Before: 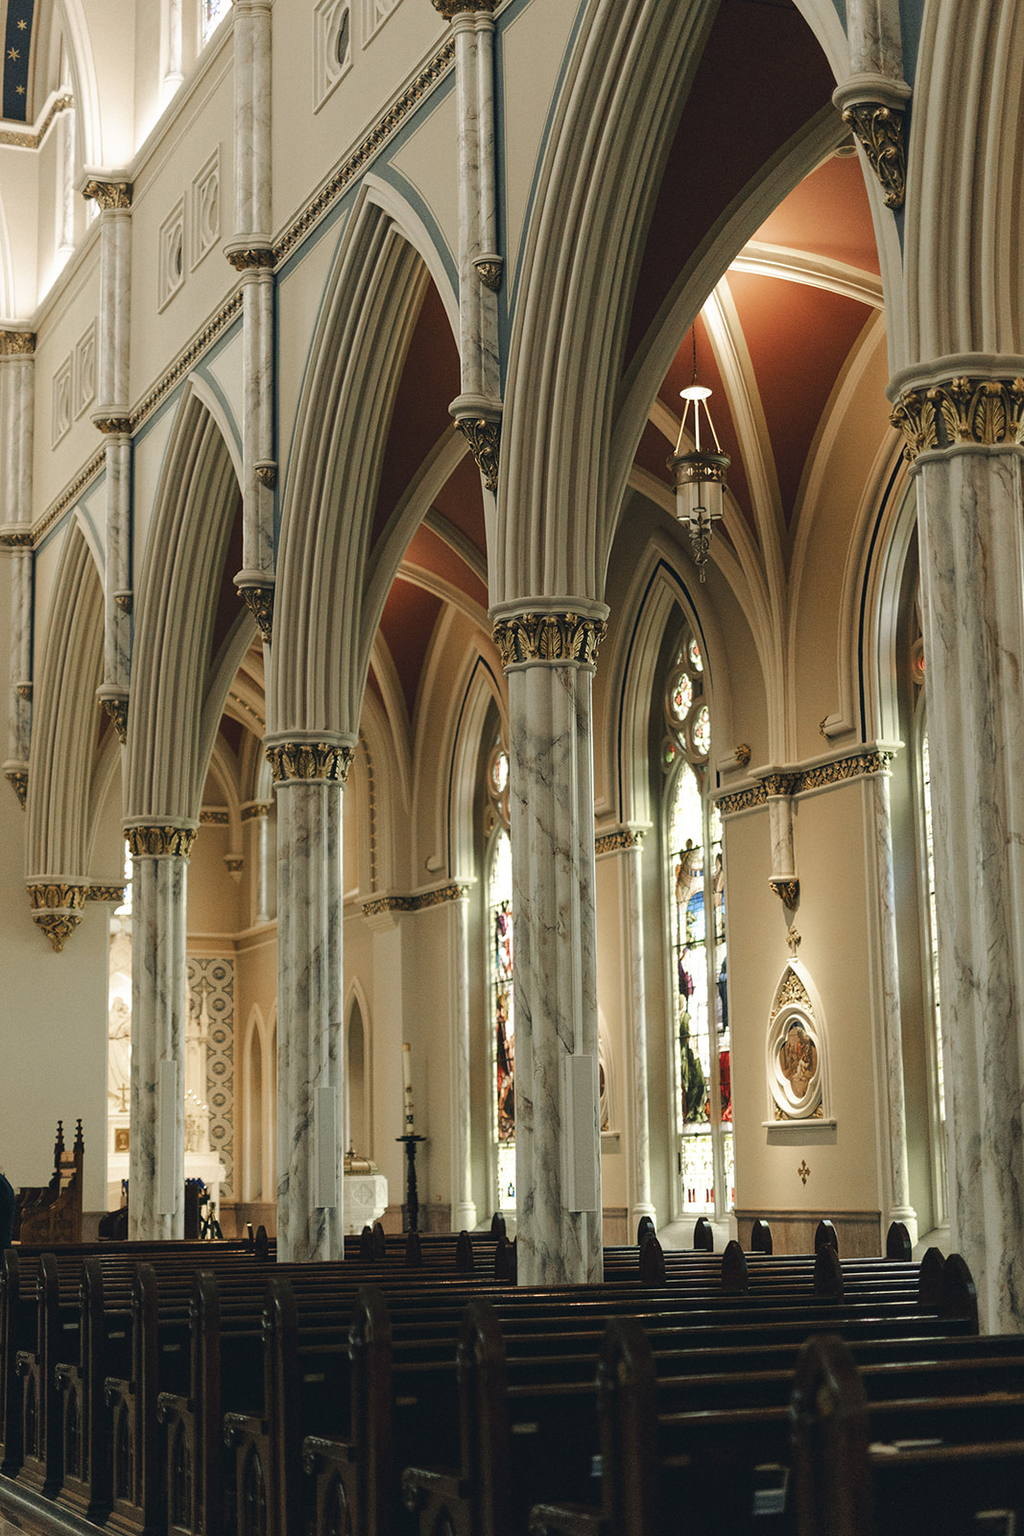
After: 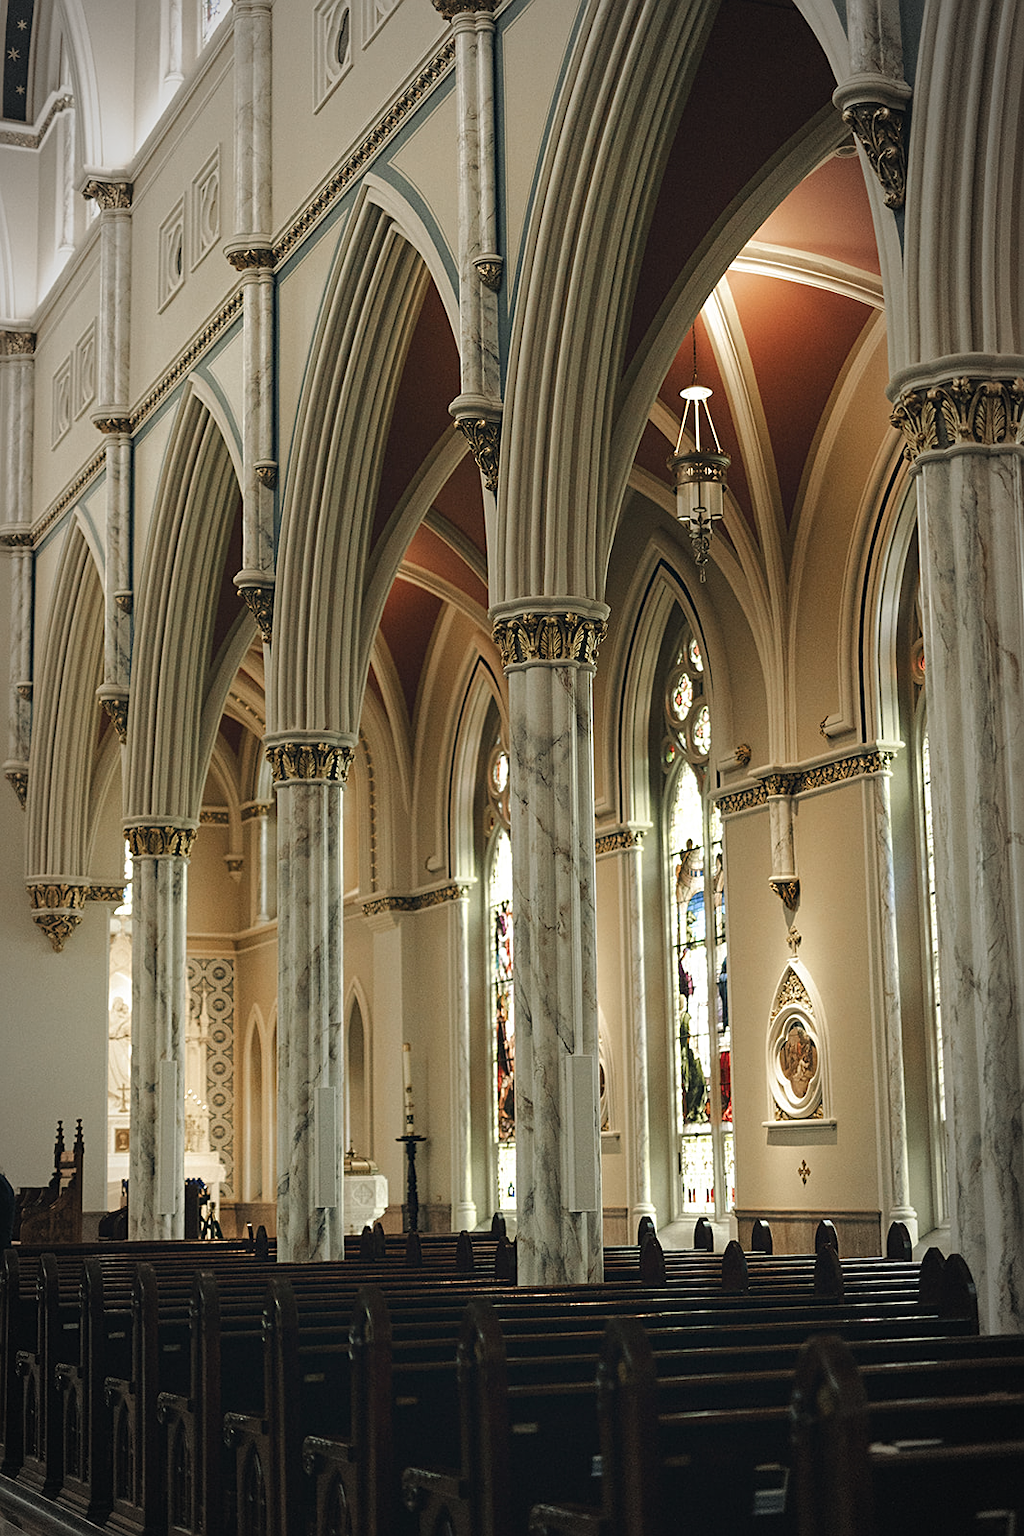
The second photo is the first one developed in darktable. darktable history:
vignetting: automatic ratio true, unbound false
sharpen: radius 2.194, amount 0.383, threshold 0.165
